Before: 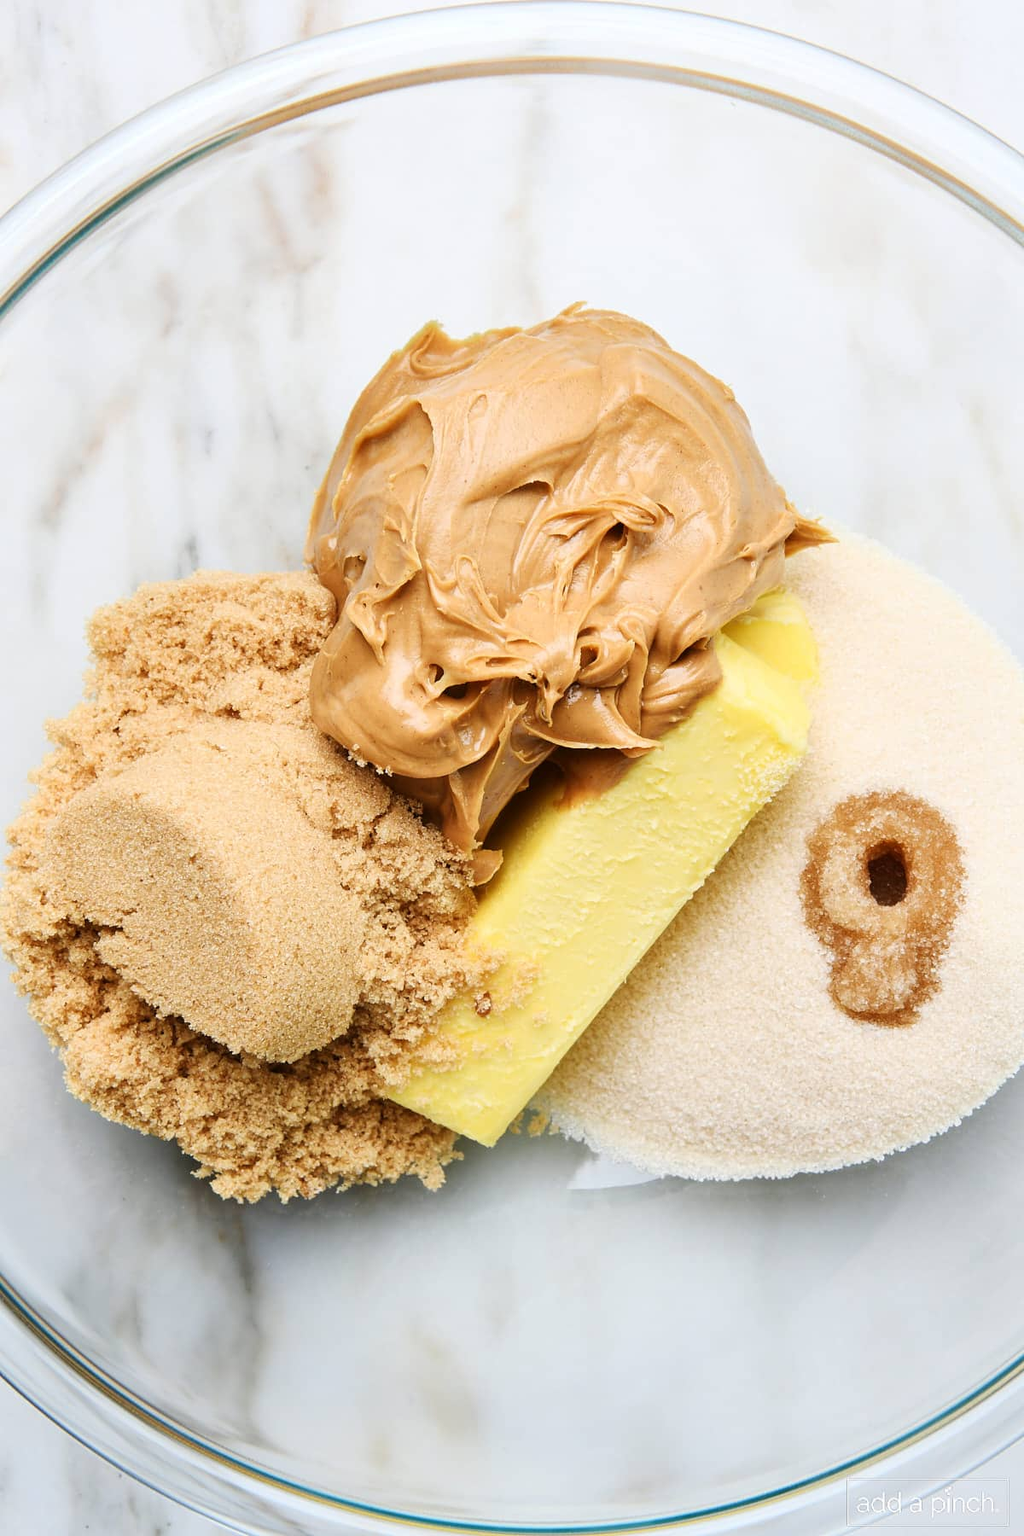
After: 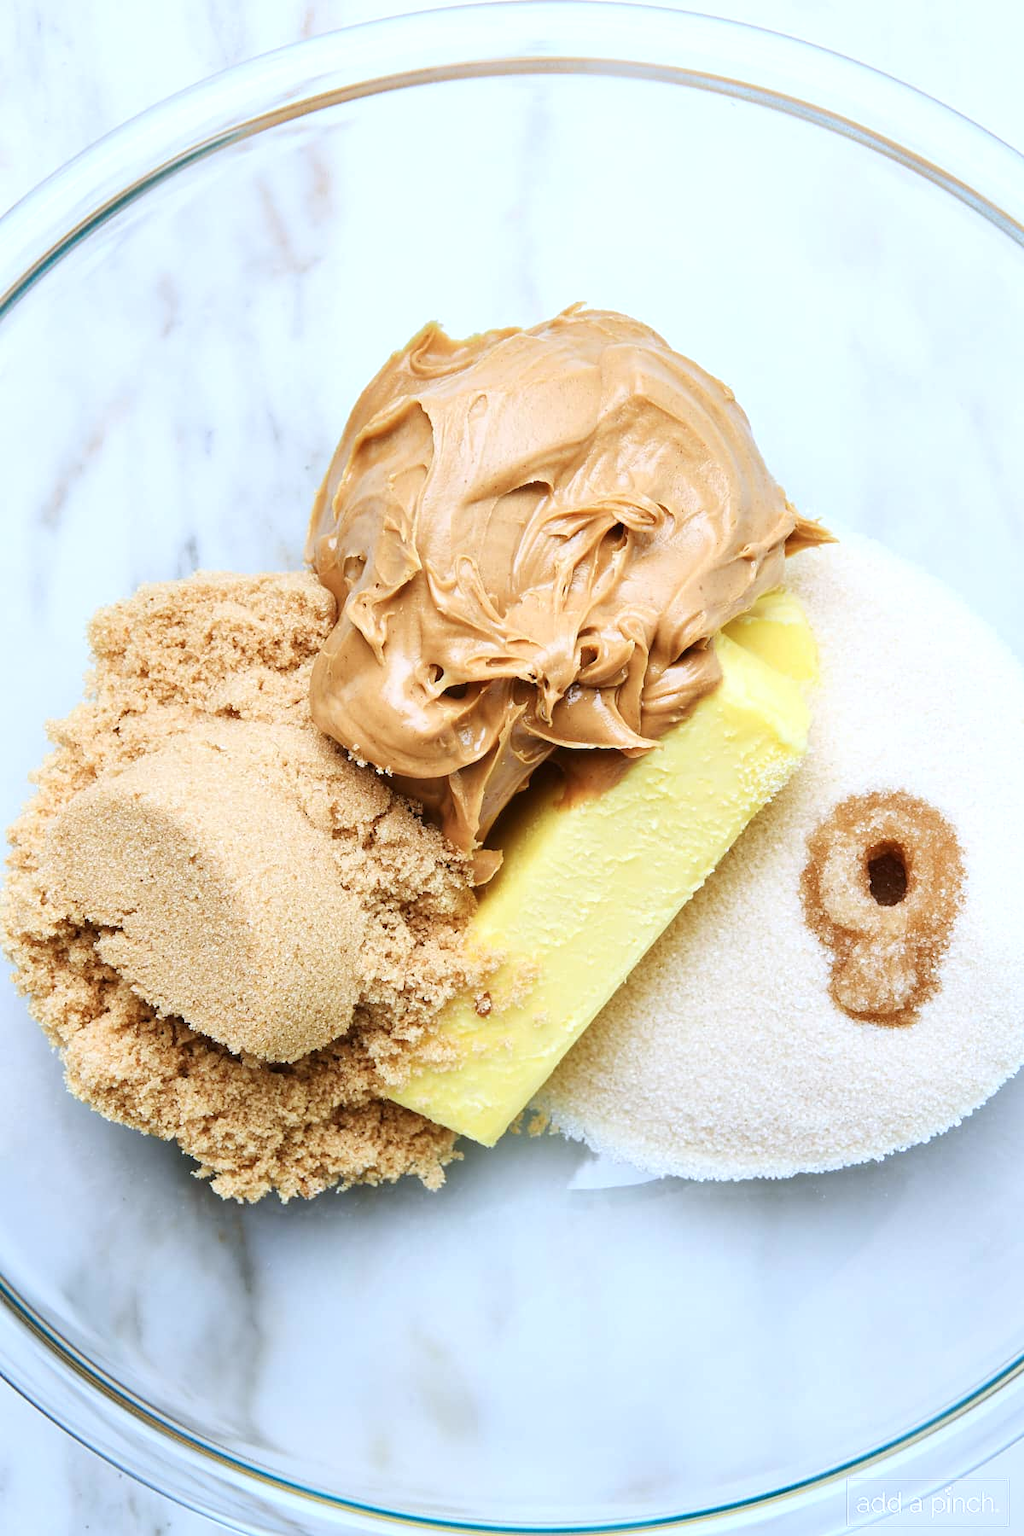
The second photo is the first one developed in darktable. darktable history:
exposure: exposure 0.161 EV, compensate highlight preservation false
color calibration: x 0.372, y 0.386, temperature 4283.97 K
